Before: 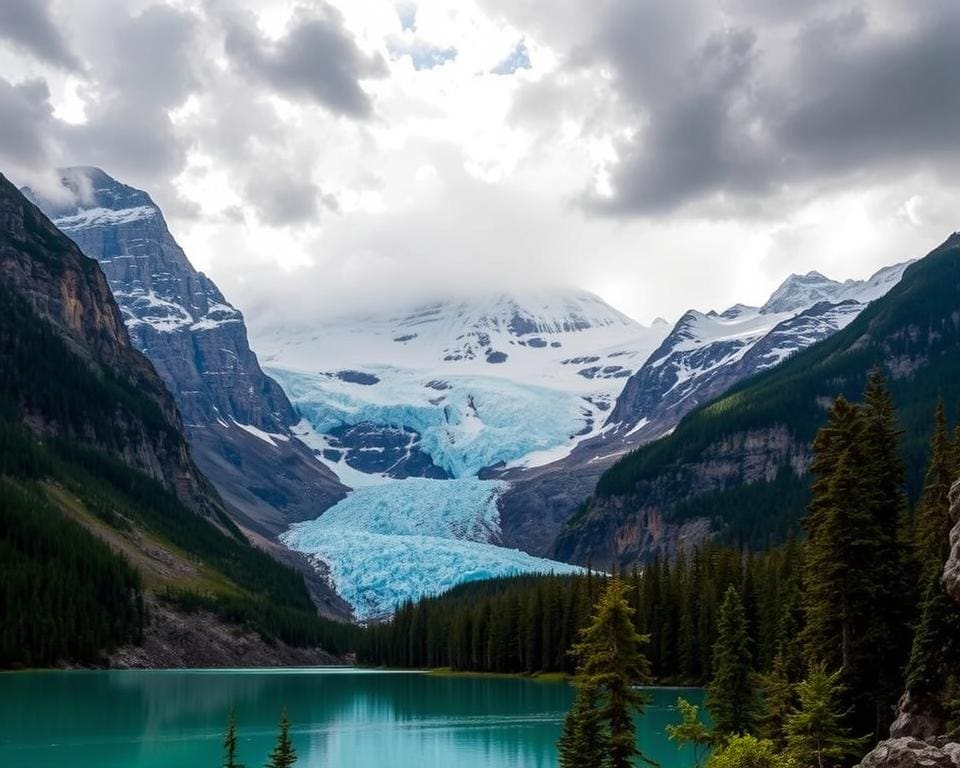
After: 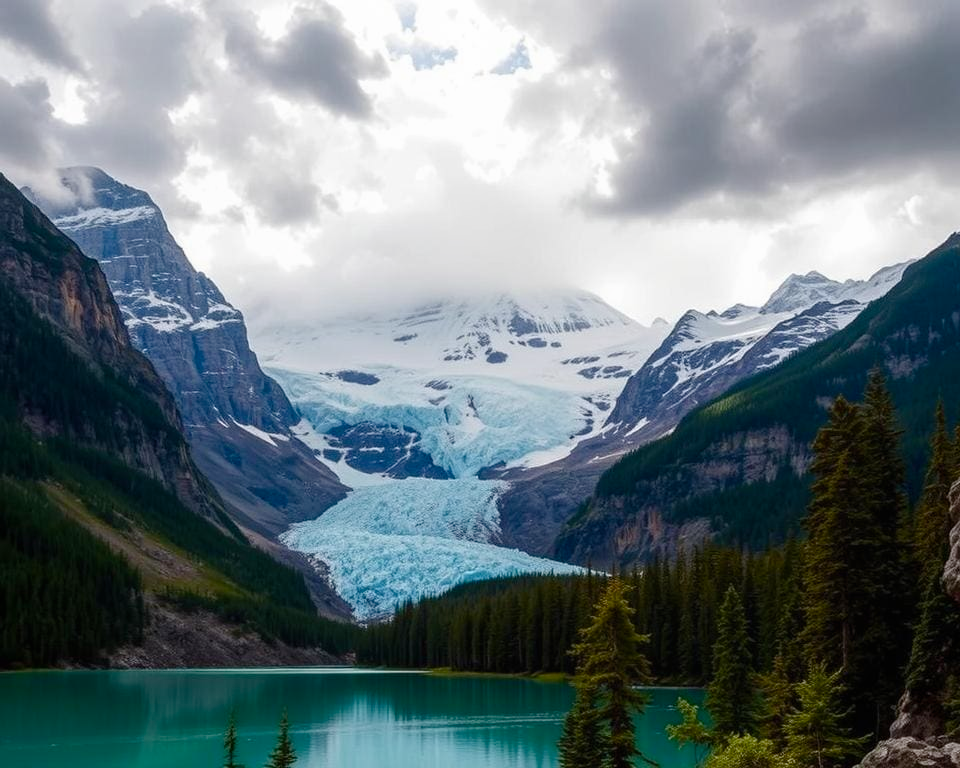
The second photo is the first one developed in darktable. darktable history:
local contrast: mode bilateral grid, contrast 99, coarseness 99, detail 92%, midtone range 0.2
color balance rgb: linear chroma grading › shadows -2.167%, linear chroma grading › highlights -14.129%, linear chroma grading › global chroma -9.674%, linear chroma grading › mid-tones -9.901%, perceptual saturation grading › global saturation 20%, perceptual saturation grading › highlights -25.859%, perceptual saturation grading › shadows 24.208%, global vibrance 20%
